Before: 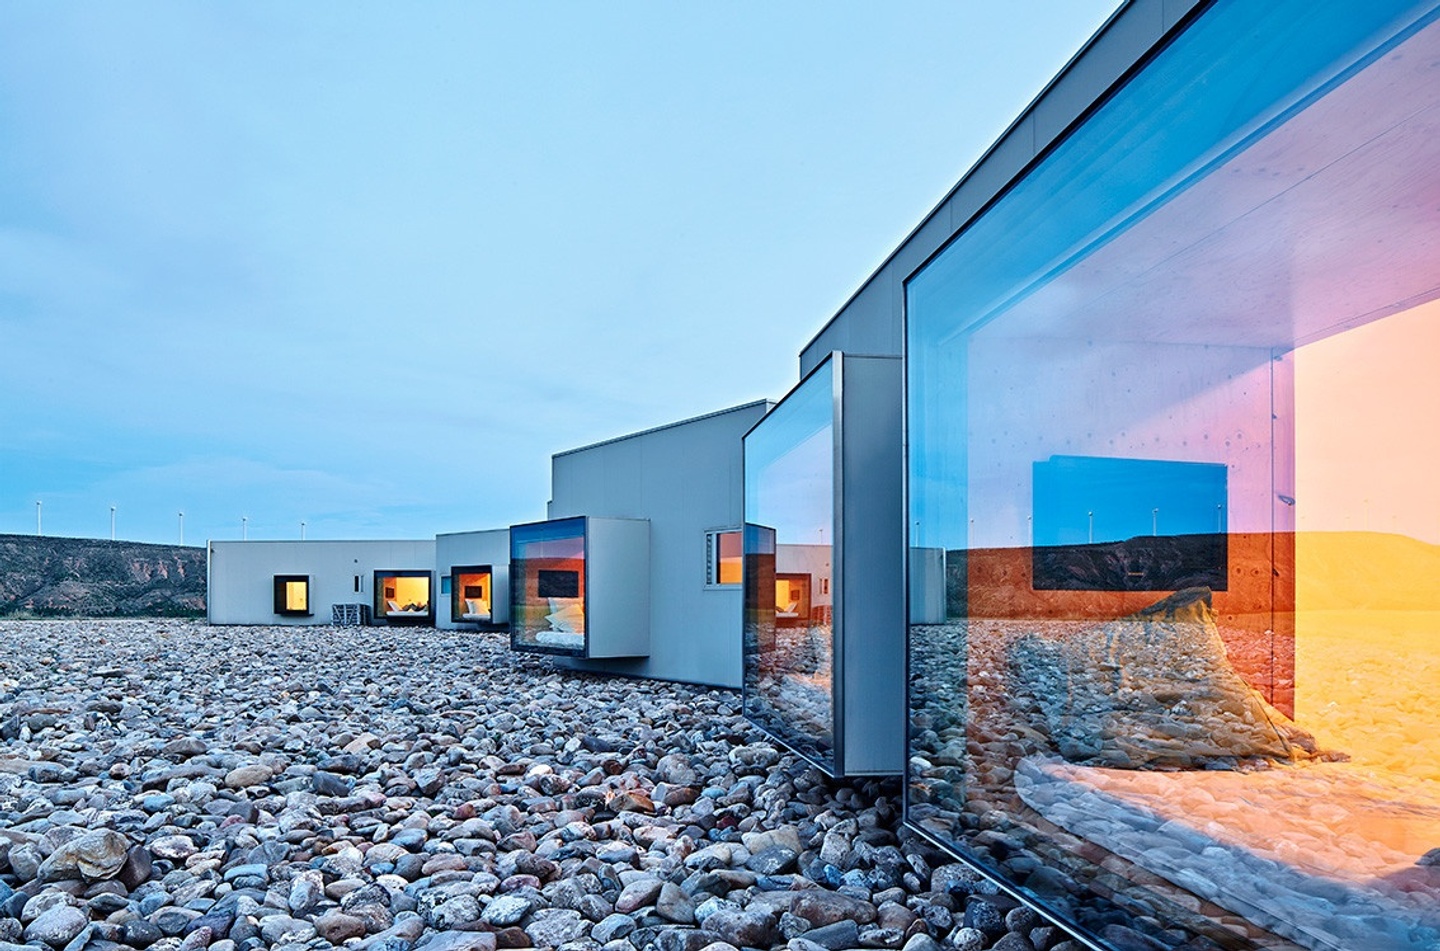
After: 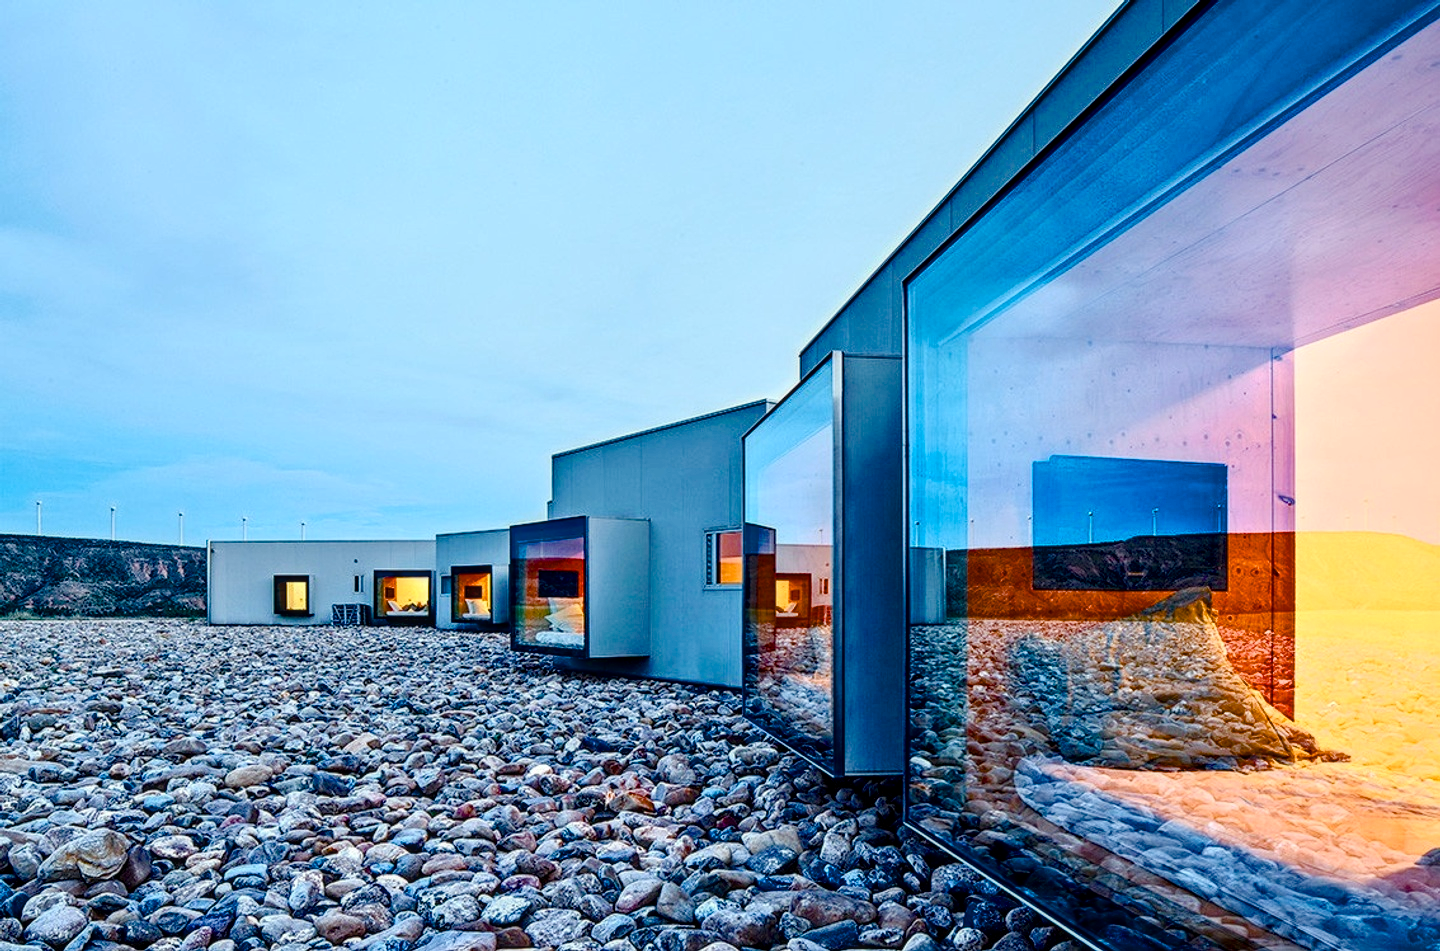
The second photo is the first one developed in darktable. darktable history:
color balance rgb: power › chroma 0.655%, power › hue 60°, linear chroma grading › global chroma 19.232%, perceptual saturation grading › global saturation 0.37%, perceptual saturation grading › highlights -17.061%, perceptual saturation grading › mid-tones 32.764%, perceptual saturation grading › shadows 50.476%, global vibrance -0.712%, saturation formula JzAzBz (2021)
color correction: highlights a* -0.173, highlights b* -0.117
local contrast: on, module defaults
